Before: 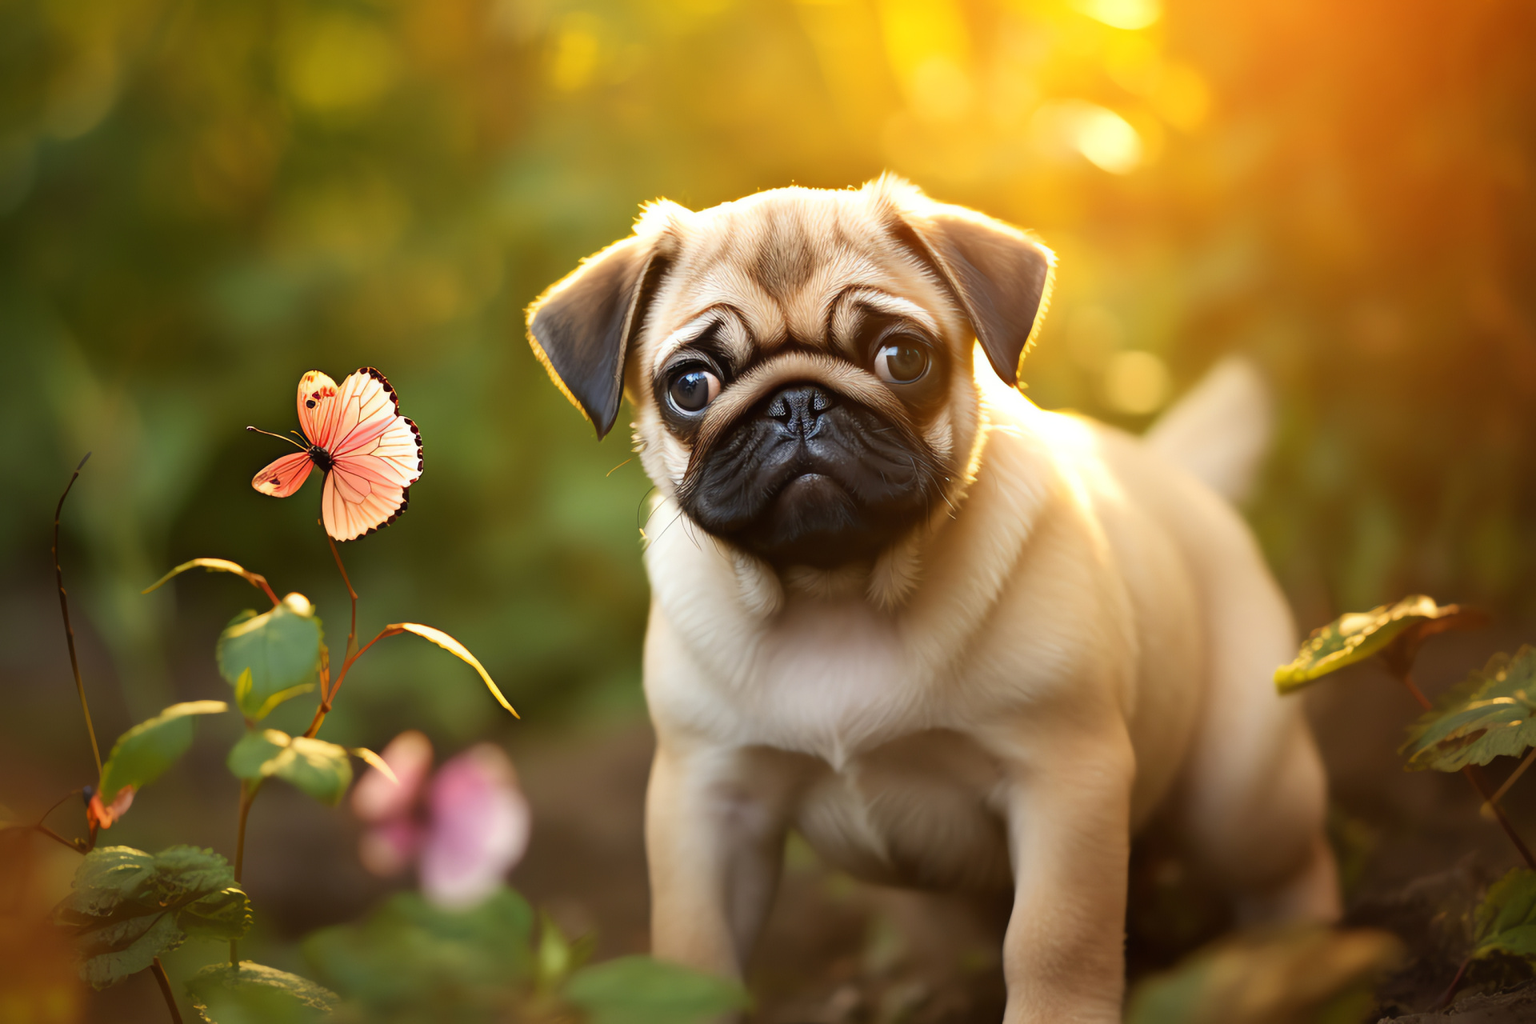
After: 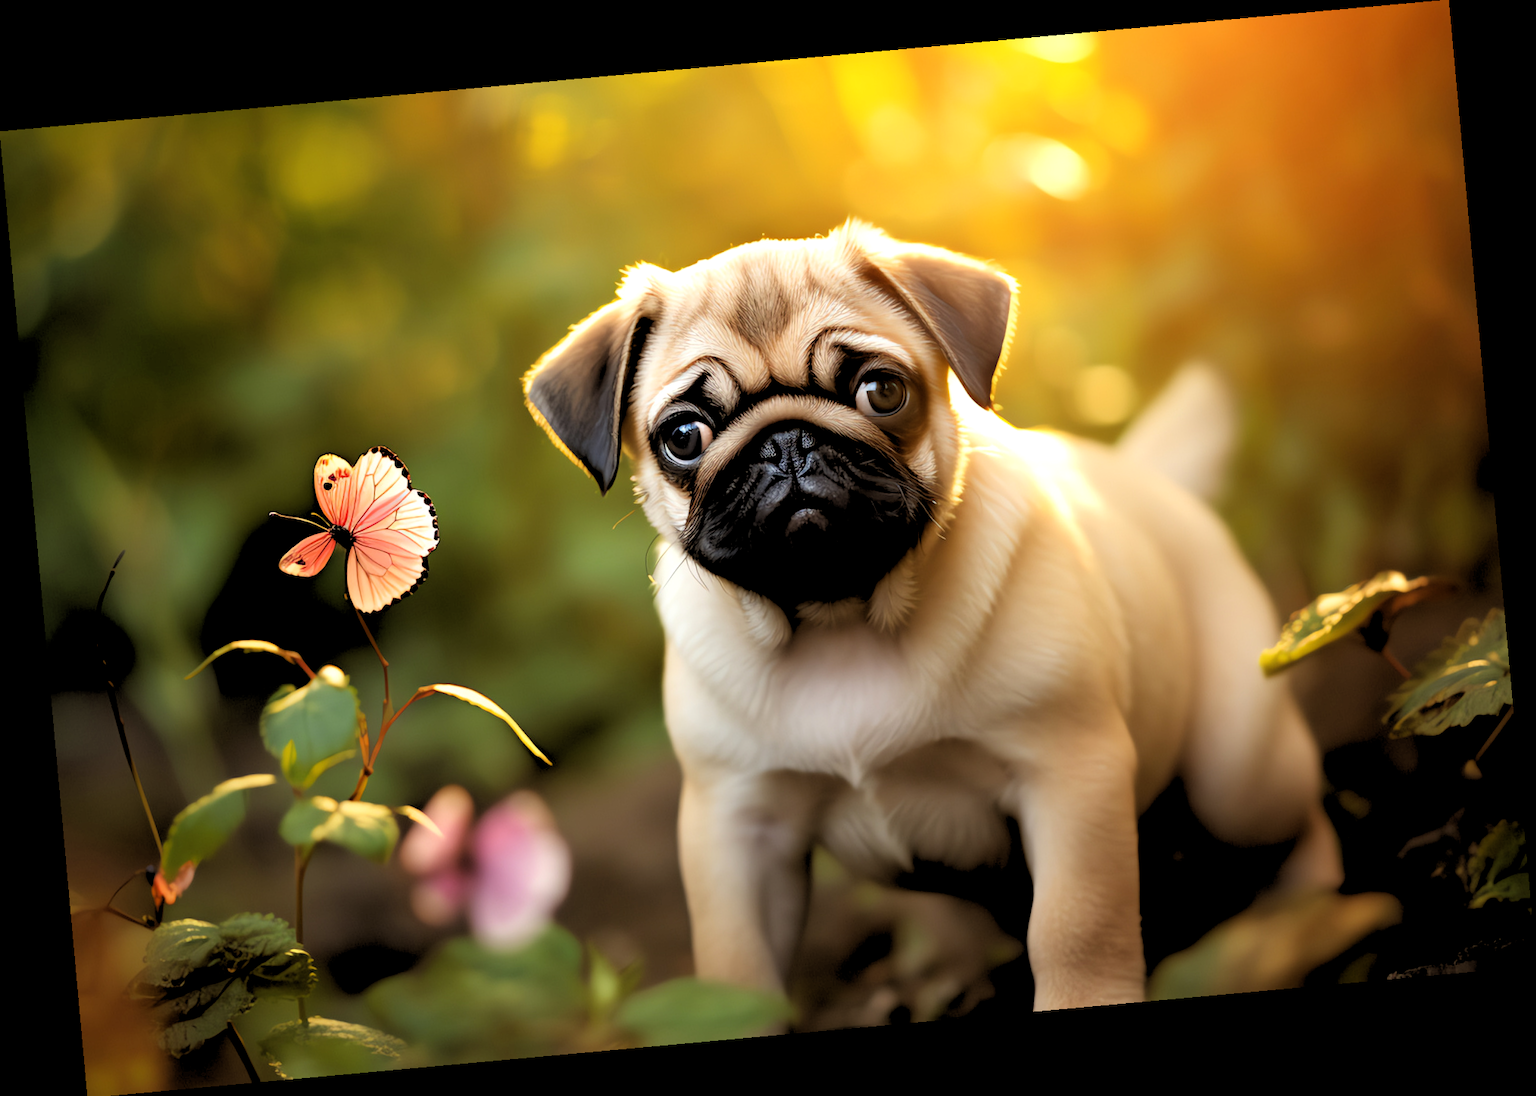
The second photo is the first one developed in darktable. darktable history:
rgb levels: levels [[0.029, 0.461, 0.922], [0, 0.5, 1], [0, 0.5, 1]]
rotate and perspective: rotation -5.2°, automatic cropping off
